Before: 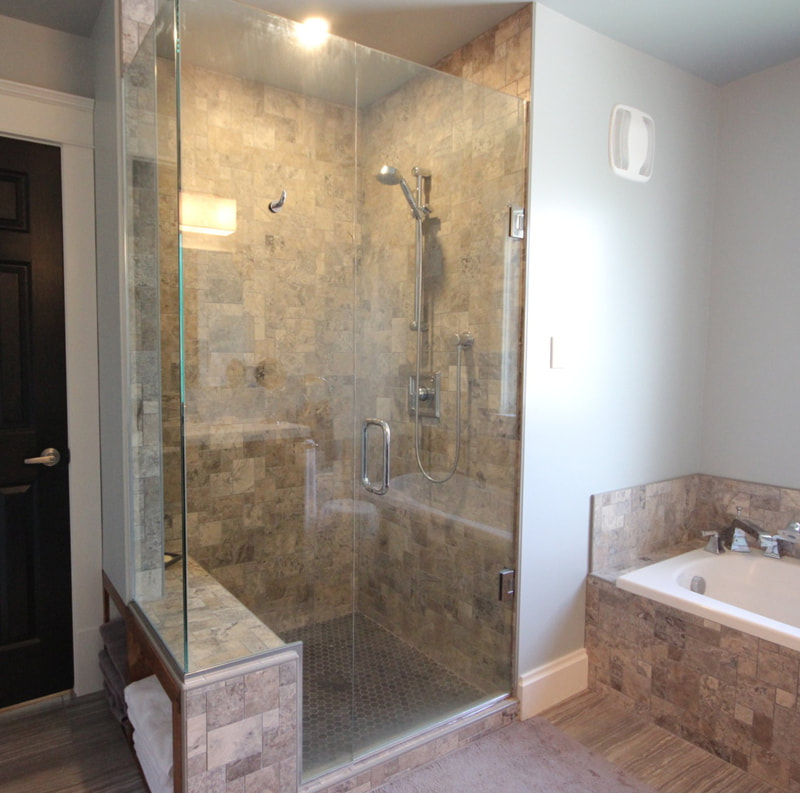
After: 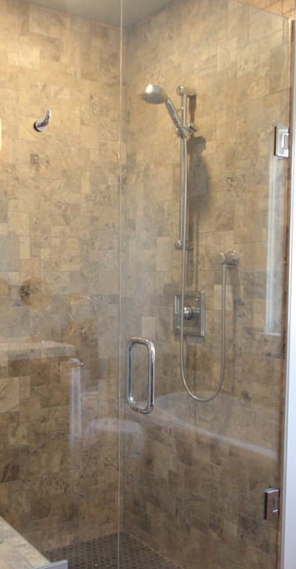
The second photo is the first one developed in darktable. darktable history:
levels: mode automatic, levels [0.052, 0.496, 0.908]
crop and rotate: left 29.581%, top 10.3%, right 33.351%, bottom 17.884%
